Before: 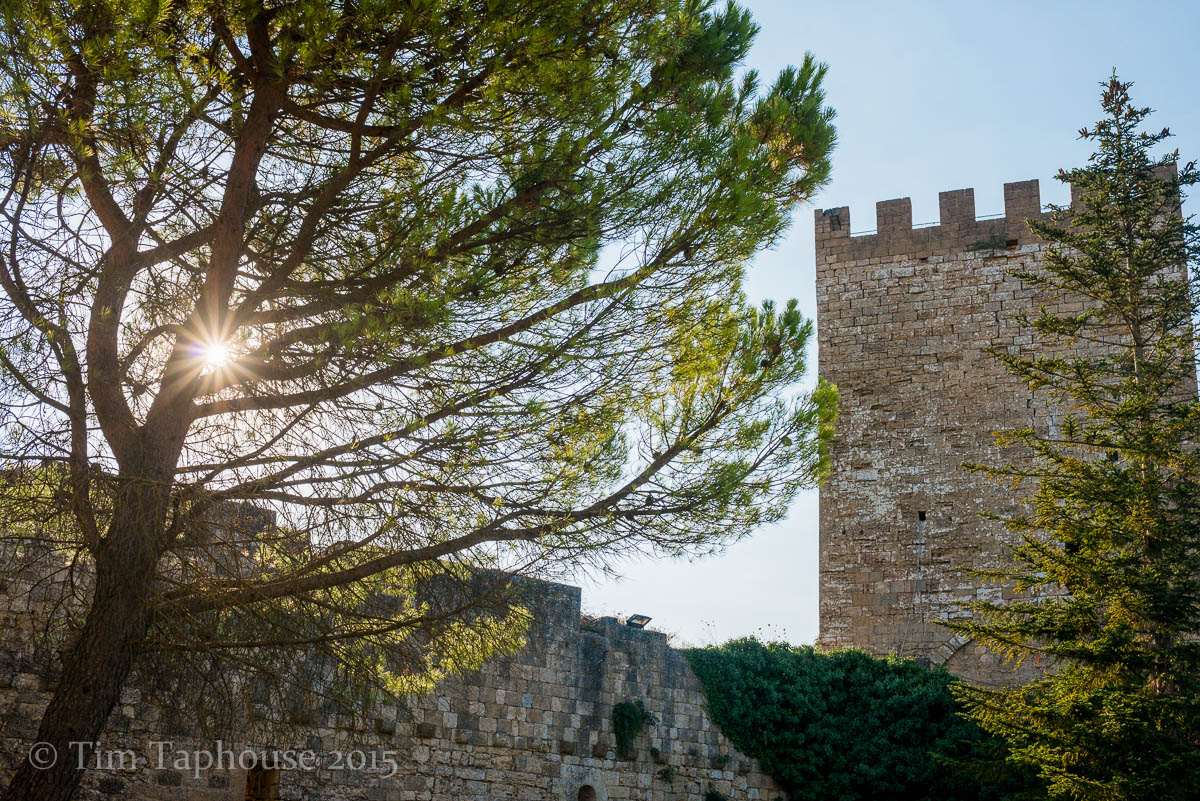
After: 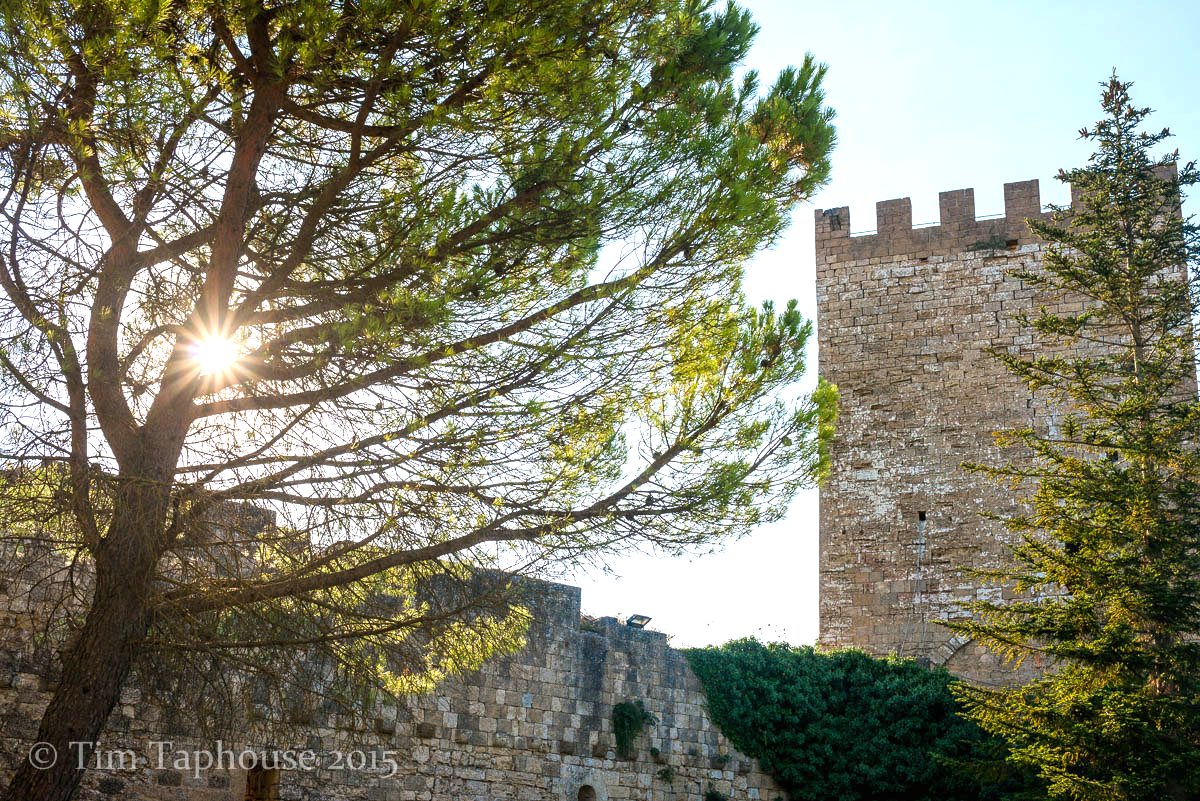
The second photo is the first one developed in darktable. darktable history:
exposure: black level correction 0, exposure 0.699 EV, compensate highlight preservation false
